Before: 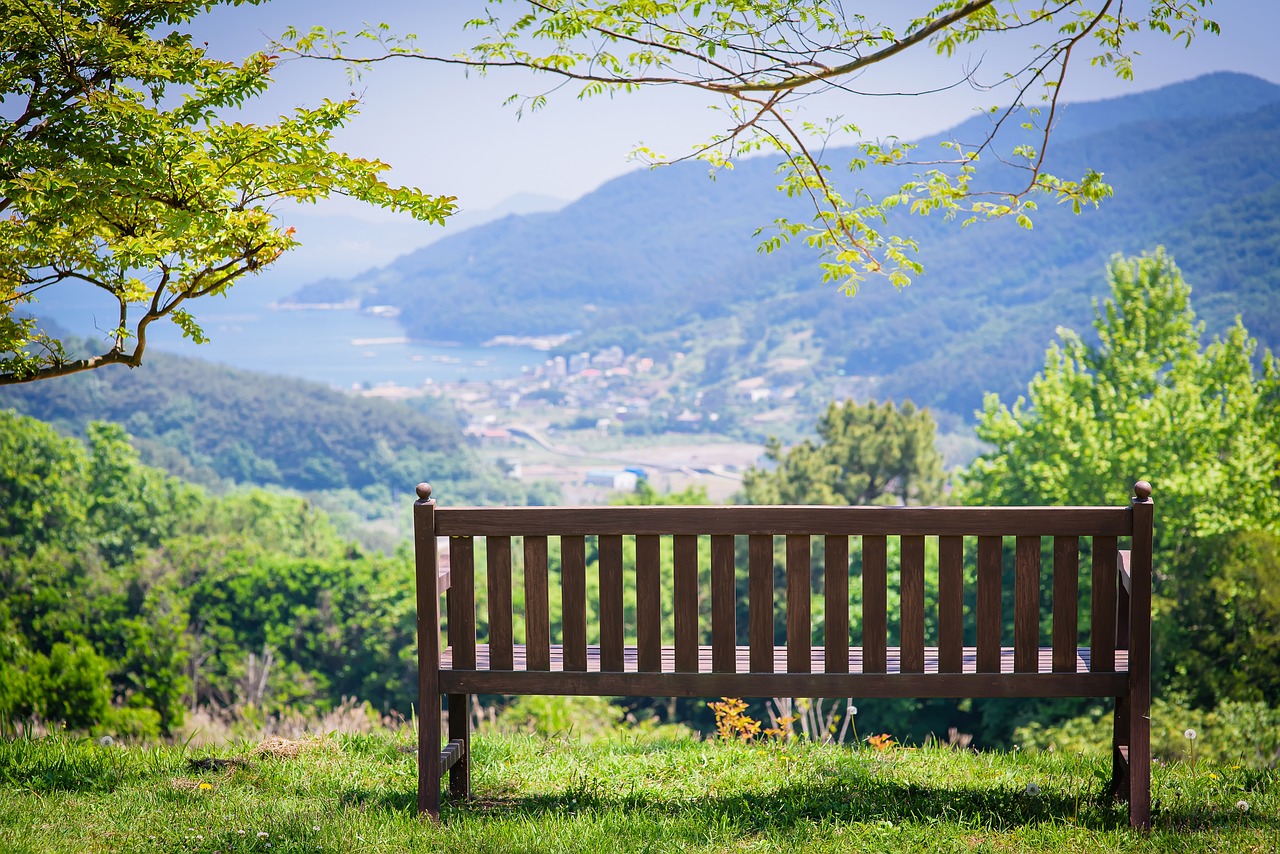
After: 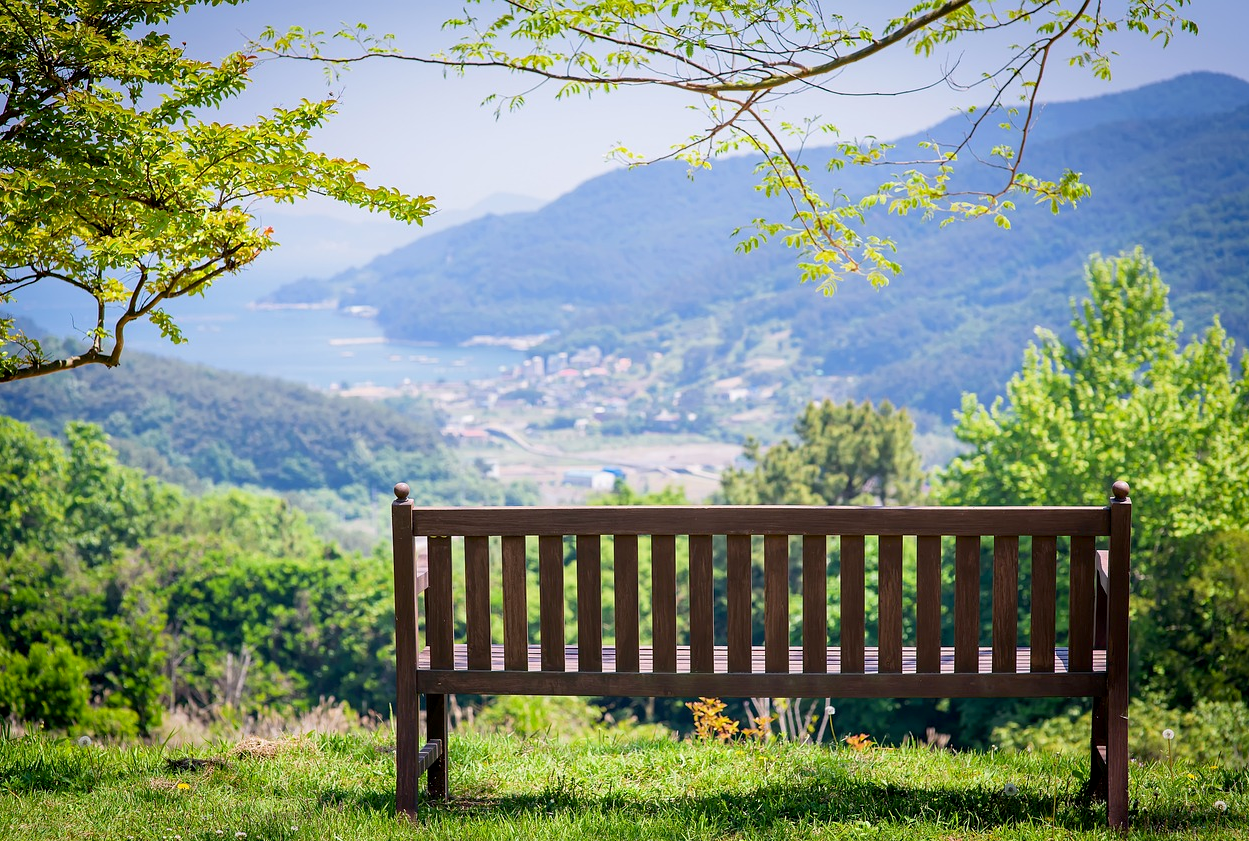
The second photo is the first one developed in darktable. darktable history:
exposure: black level correction 0.005, exposure 0.017 EV, compensate highlight preservation false
crop and rotate: left 1.727%, right 0.634%, bottom 1.467%
